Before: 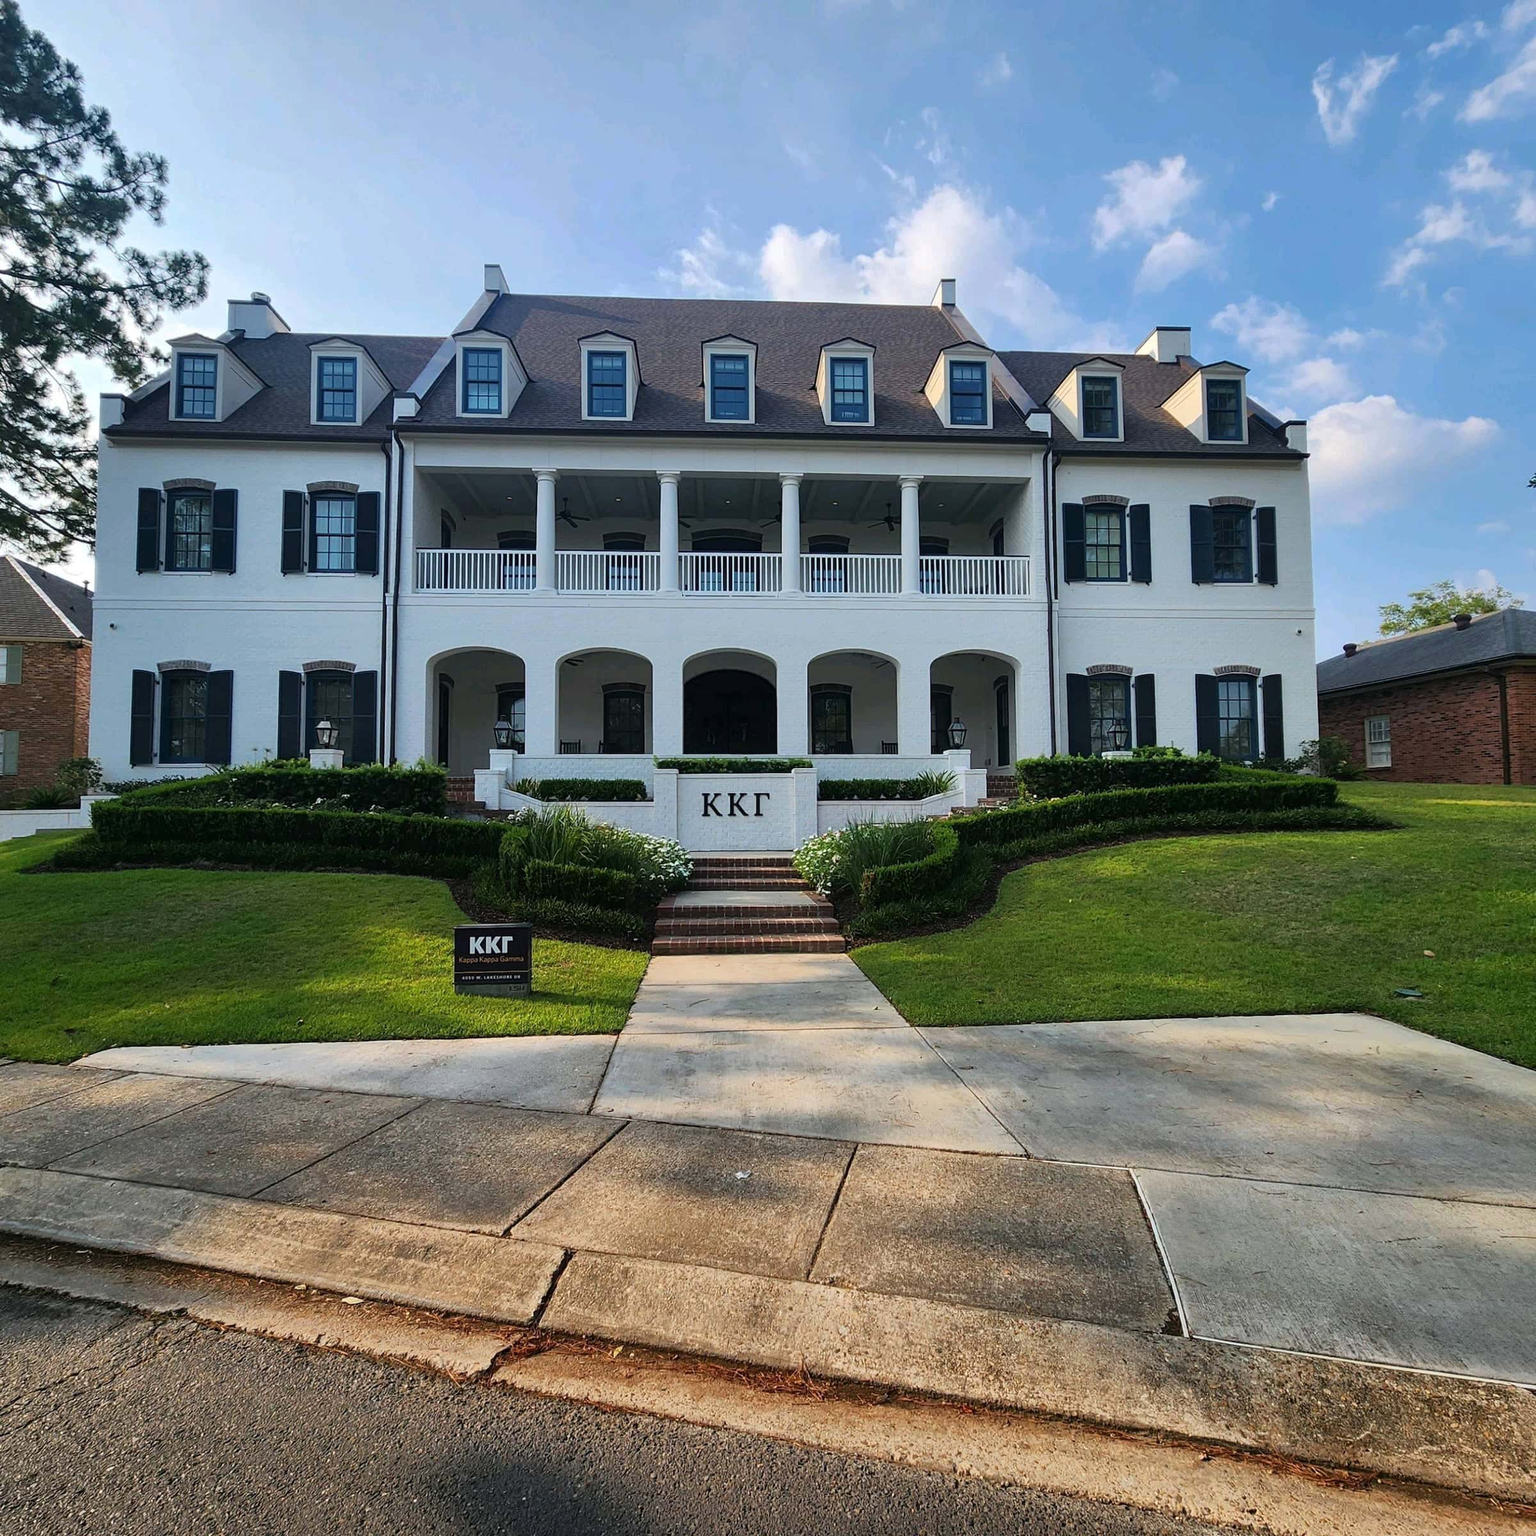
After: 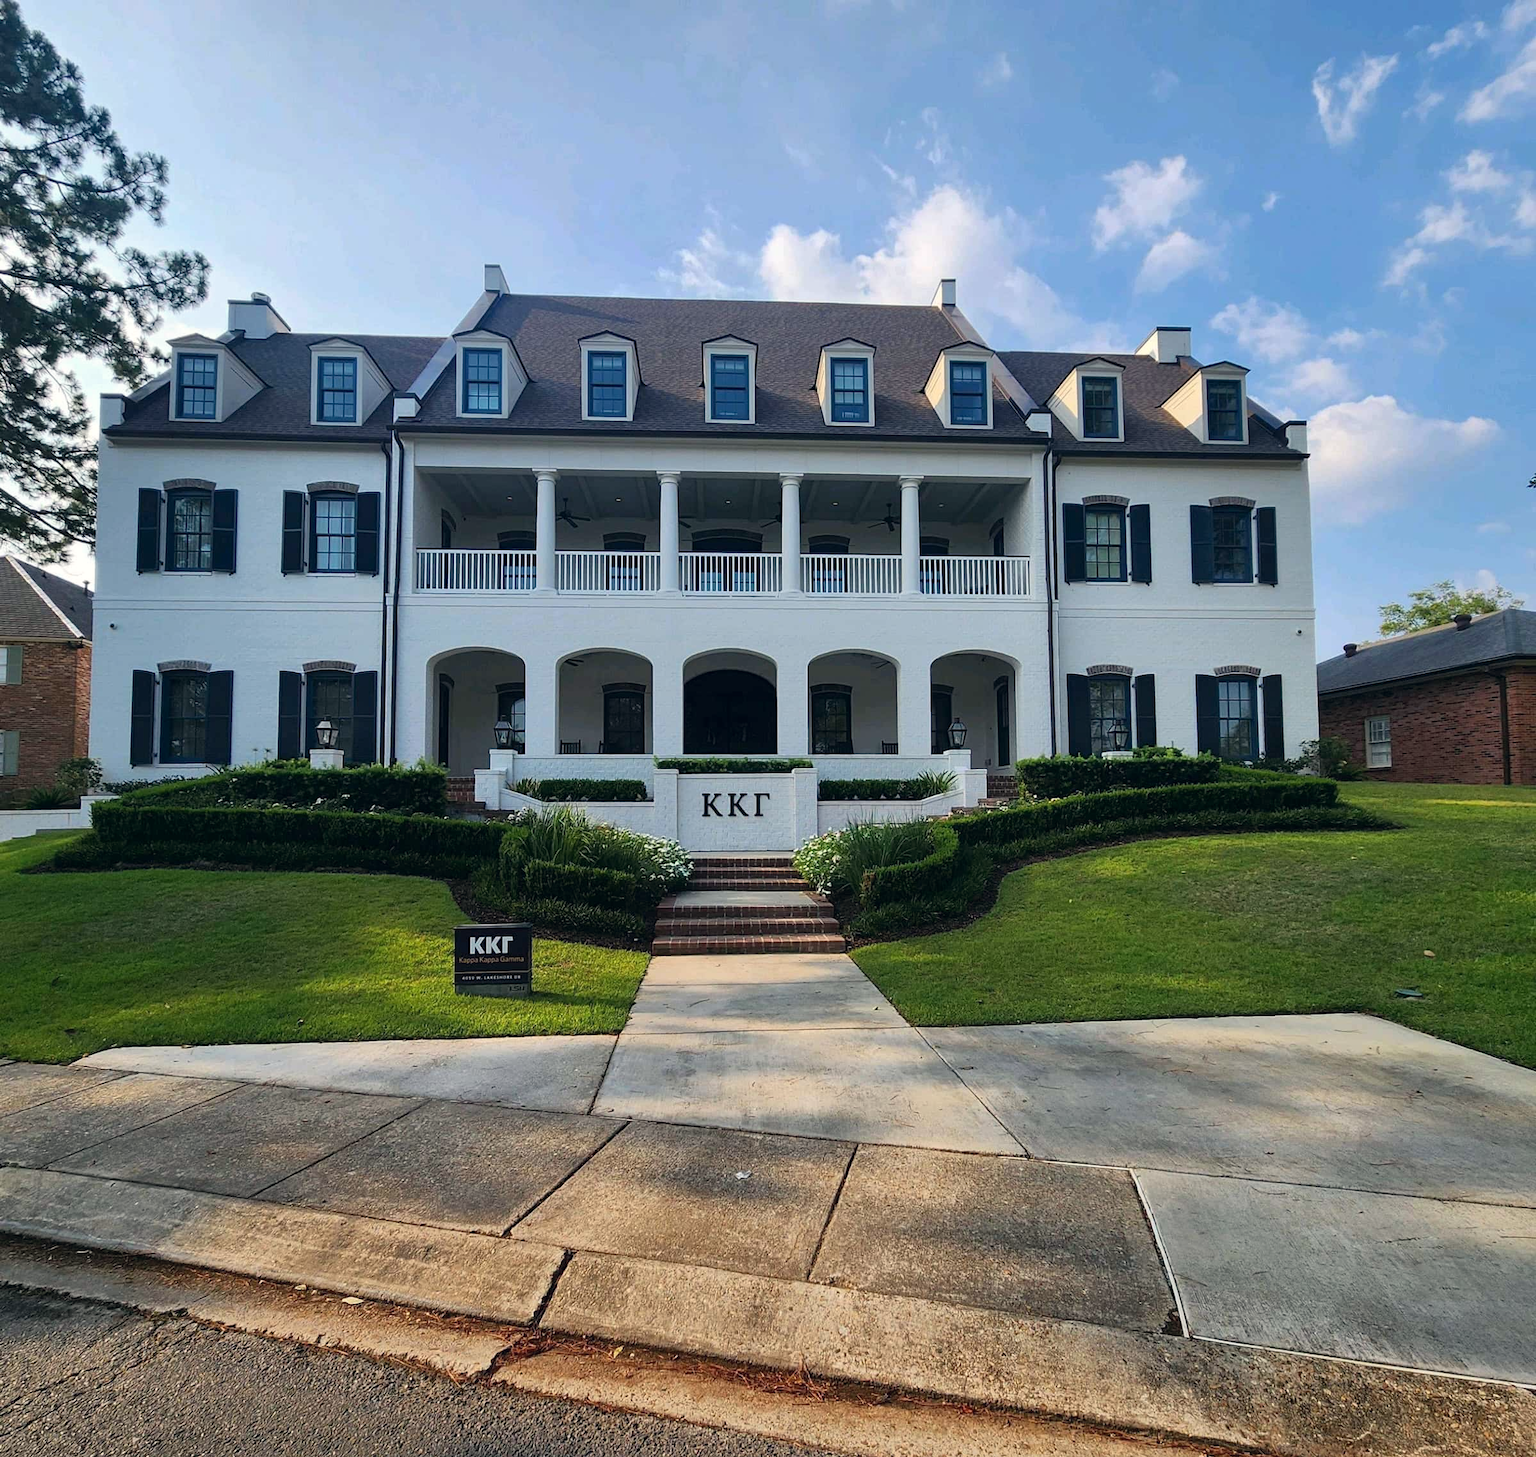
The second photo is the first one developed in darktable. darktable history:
crop and rotate: top 0.007%, bottom 5.095%
color correction: highlights a* 0.339, highlights b* 2.66, shadows a* -0.715, shadows b* -4.05
